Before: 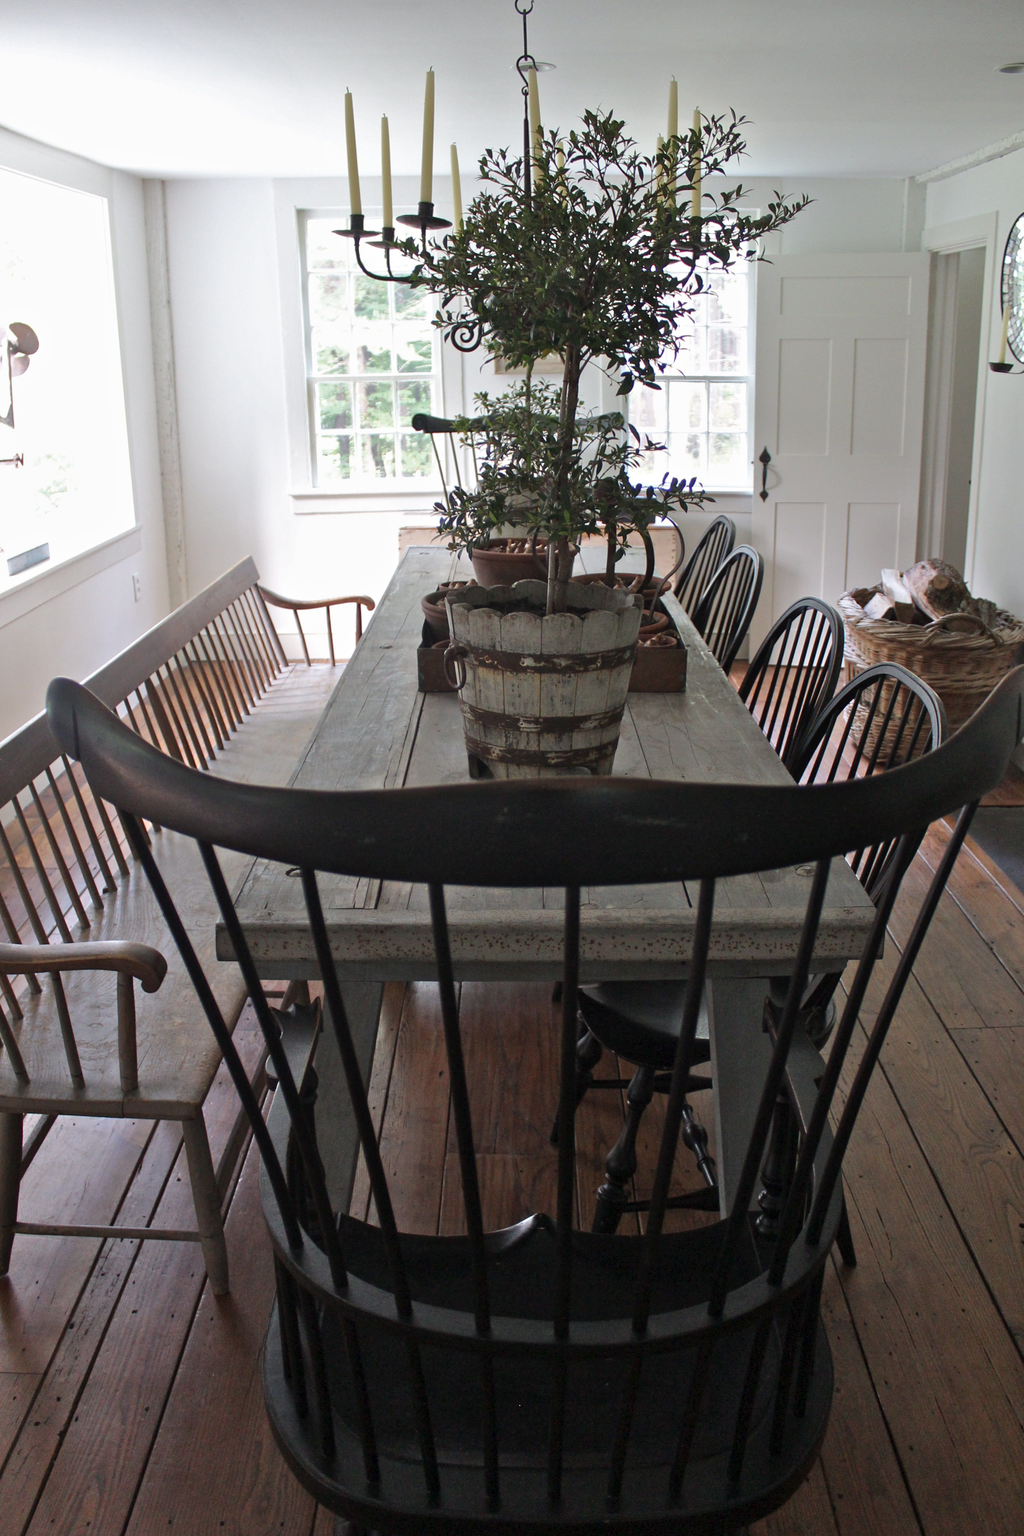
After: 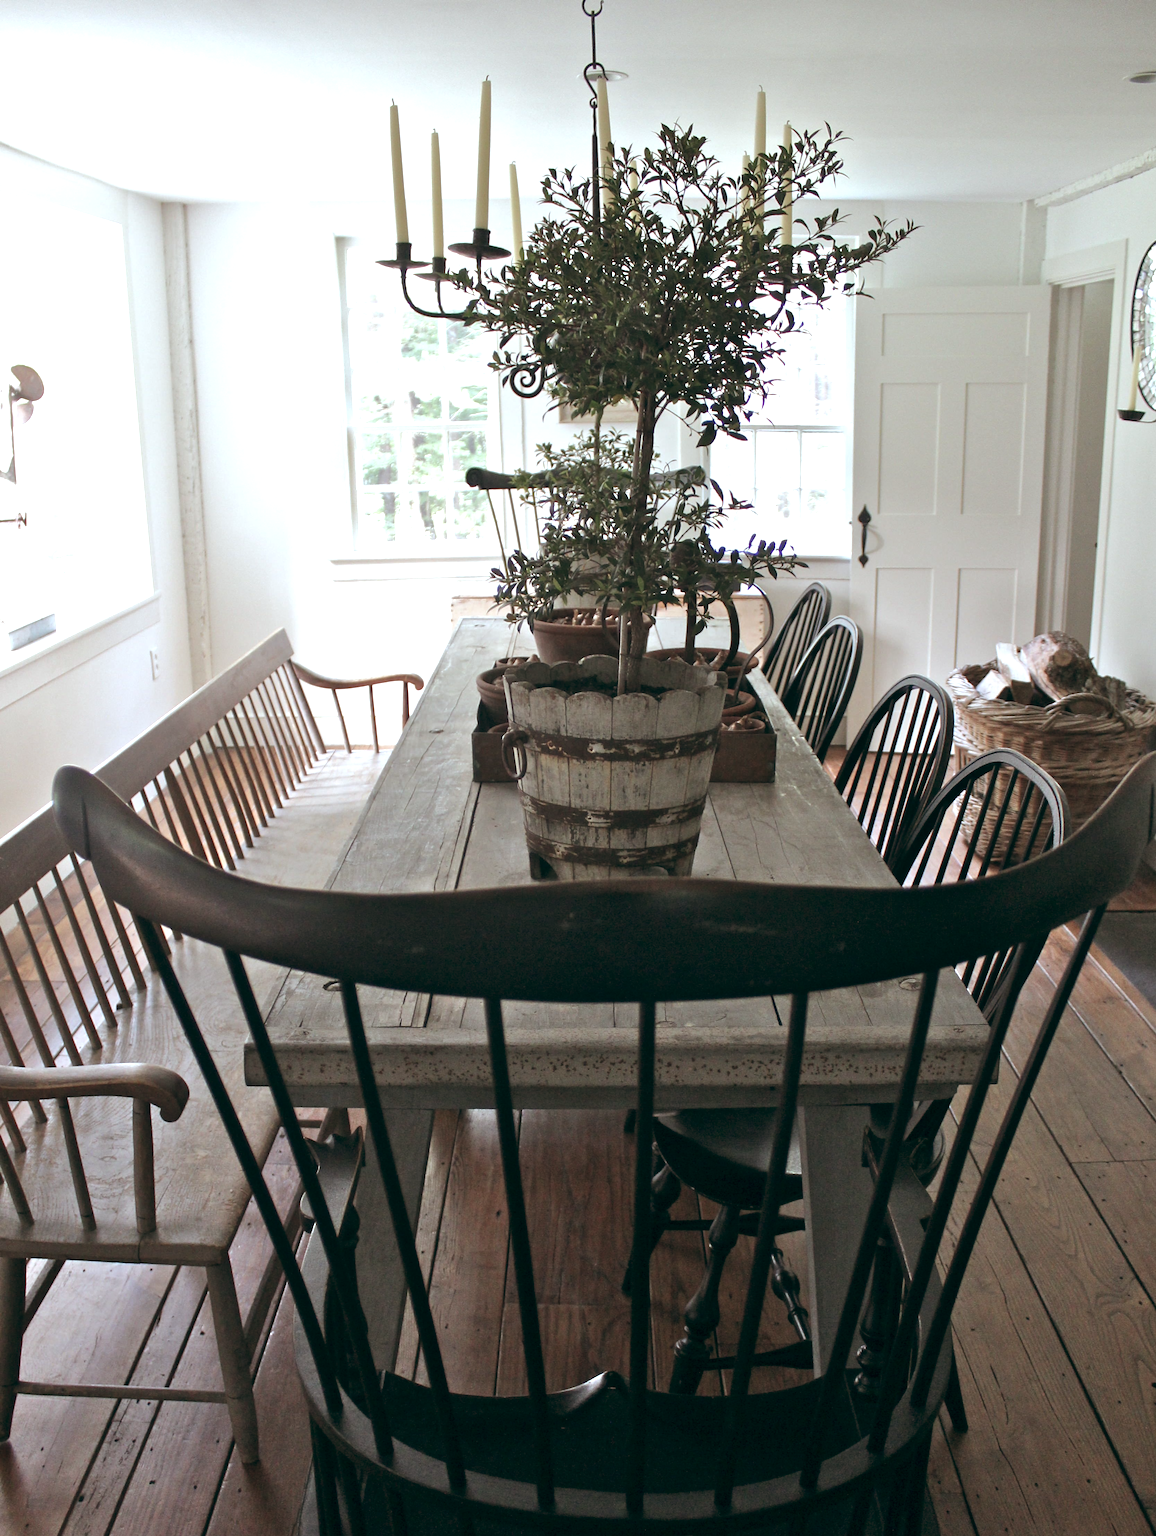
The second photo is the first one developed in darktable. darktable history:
crop and rotate: top 0%, bottom 11.49%
exposure: exposure 0.574 EV, compensate highlight preservation false
color balance: lift [1, 0.994, 1.002, 1.006], gamma [0.957, 1.081, 1.016, 0.919], gain [0.97, 0.972, 1.01, 1.028], input saturation 91.06%, output saturation 79.8%
